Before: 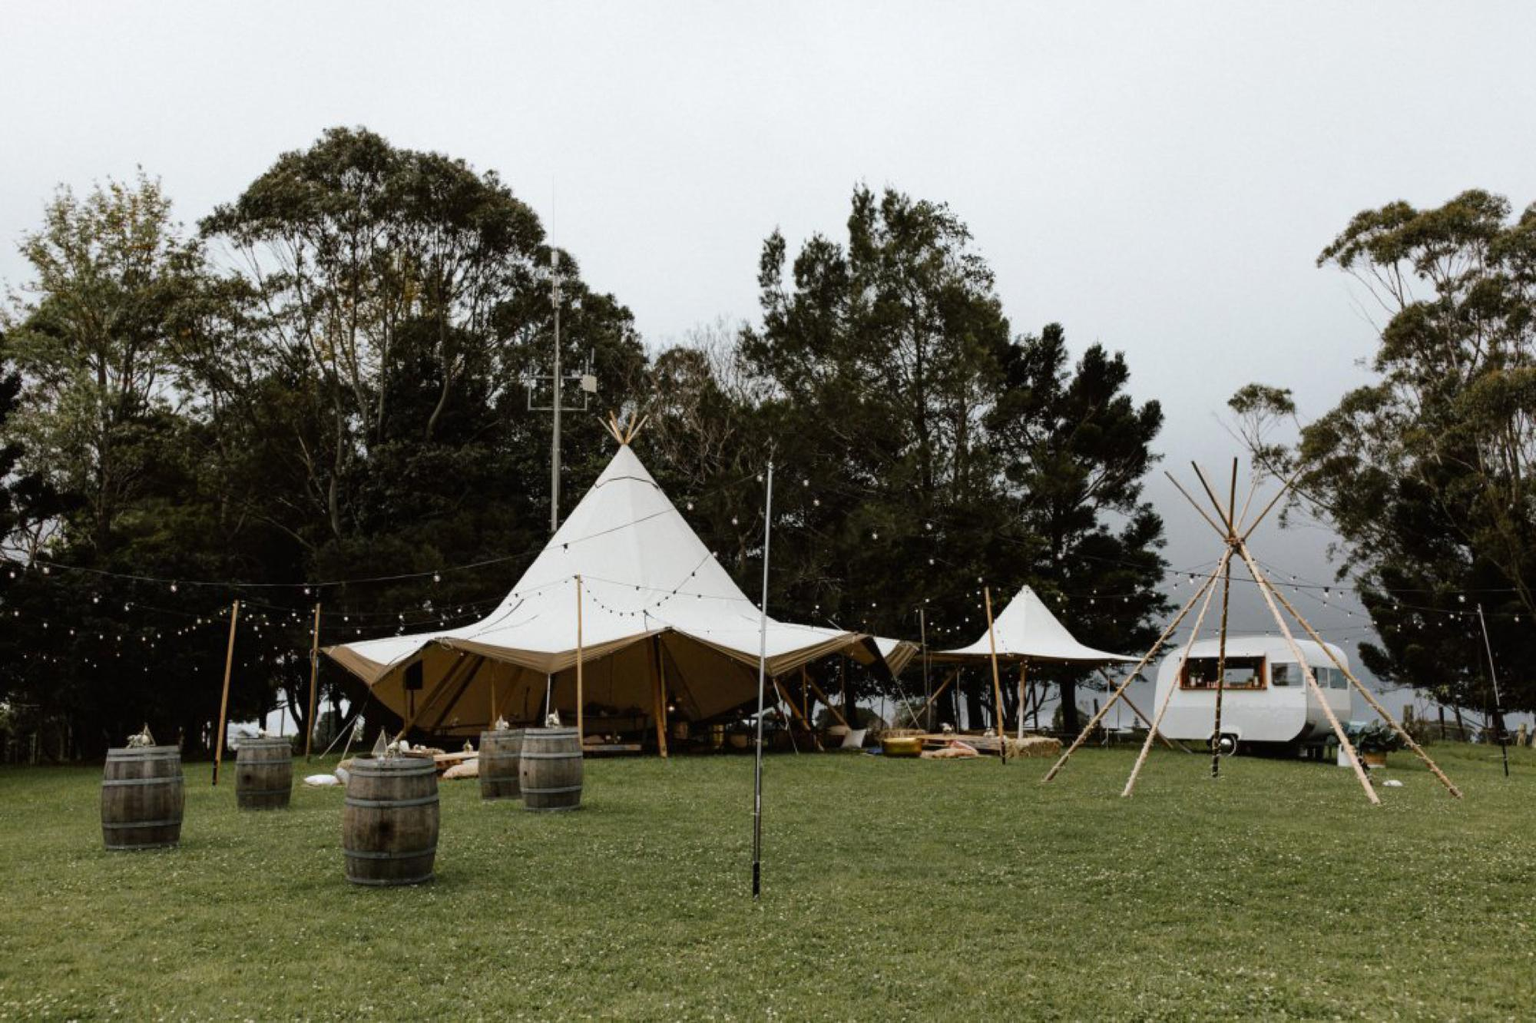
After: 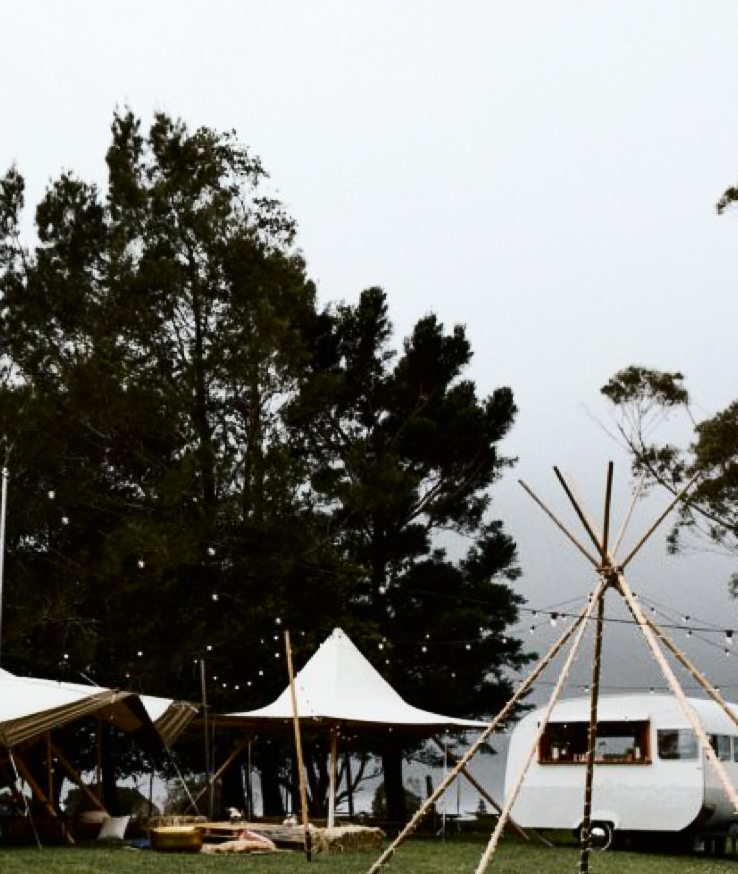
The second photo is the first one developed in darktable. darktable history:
contrast brightness saturation: contrast 0.28
crop and rotate: left 49.936%, top 10.094%, right 13.136%, bottom 24.256%
